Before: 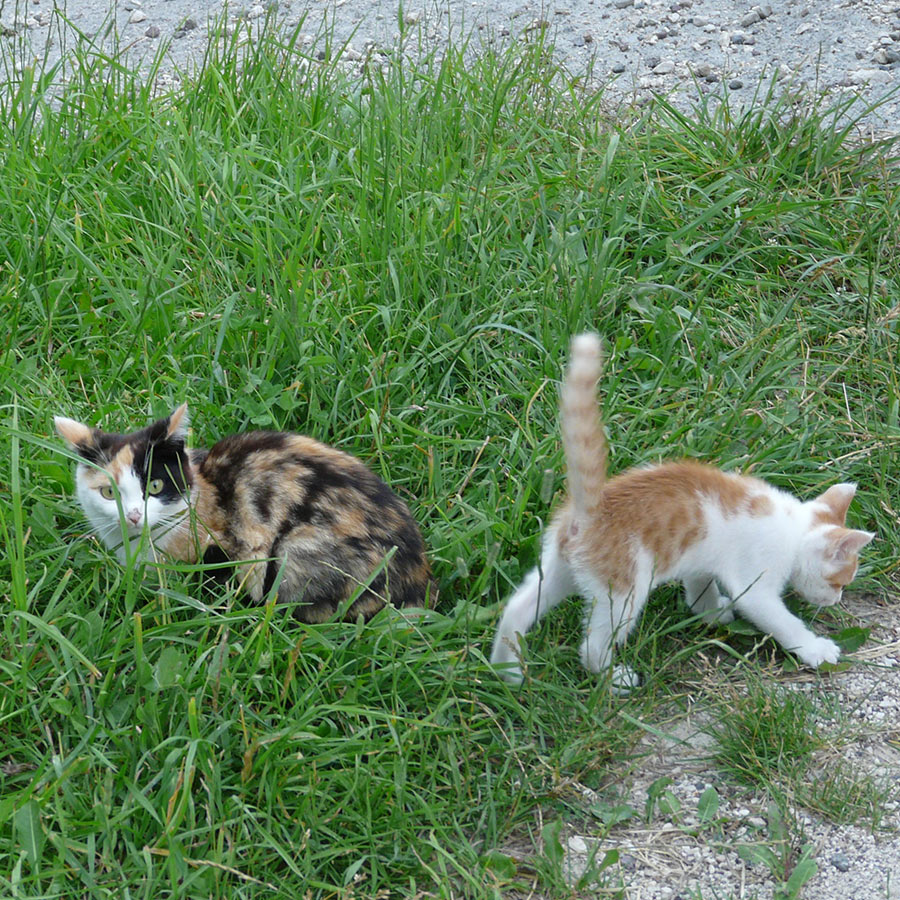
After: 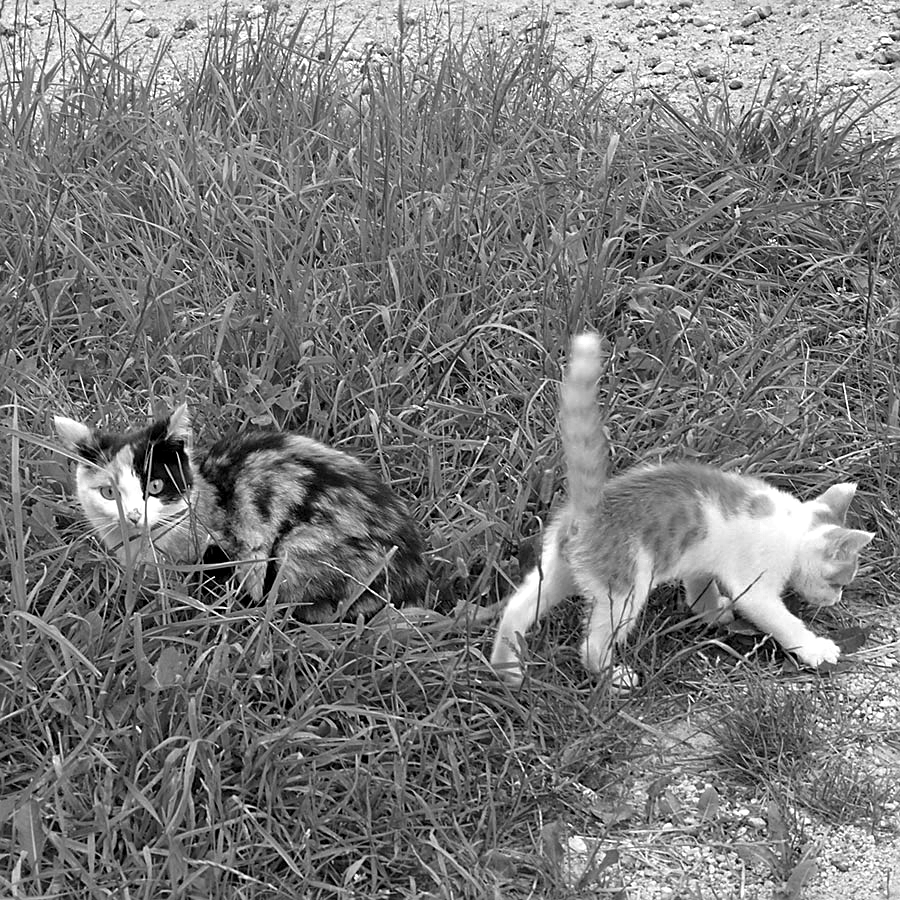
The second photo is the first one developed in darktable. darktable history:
base curve: preserve colors none
contrast equalizer: octaves 7, y [[0.6 ×6], [0.55 ×6], [0 ×6], [0 ×6], [0 ×6]], mix 0.319
color zones: curves: ch0 [(0, 0.613) (0.01, 0.613) (0.245, 0.448) (0.498, 0.529) (0.642, 0.665) (0.879, 0.777) (0.99, 0.613)]; ch1 [(0, 0) (0.143, 0) (0.286, 0) (0.429, 0) (0.571, 0) (0.714, 0) (0.857, 0)]
sharpen: on, module defaults
